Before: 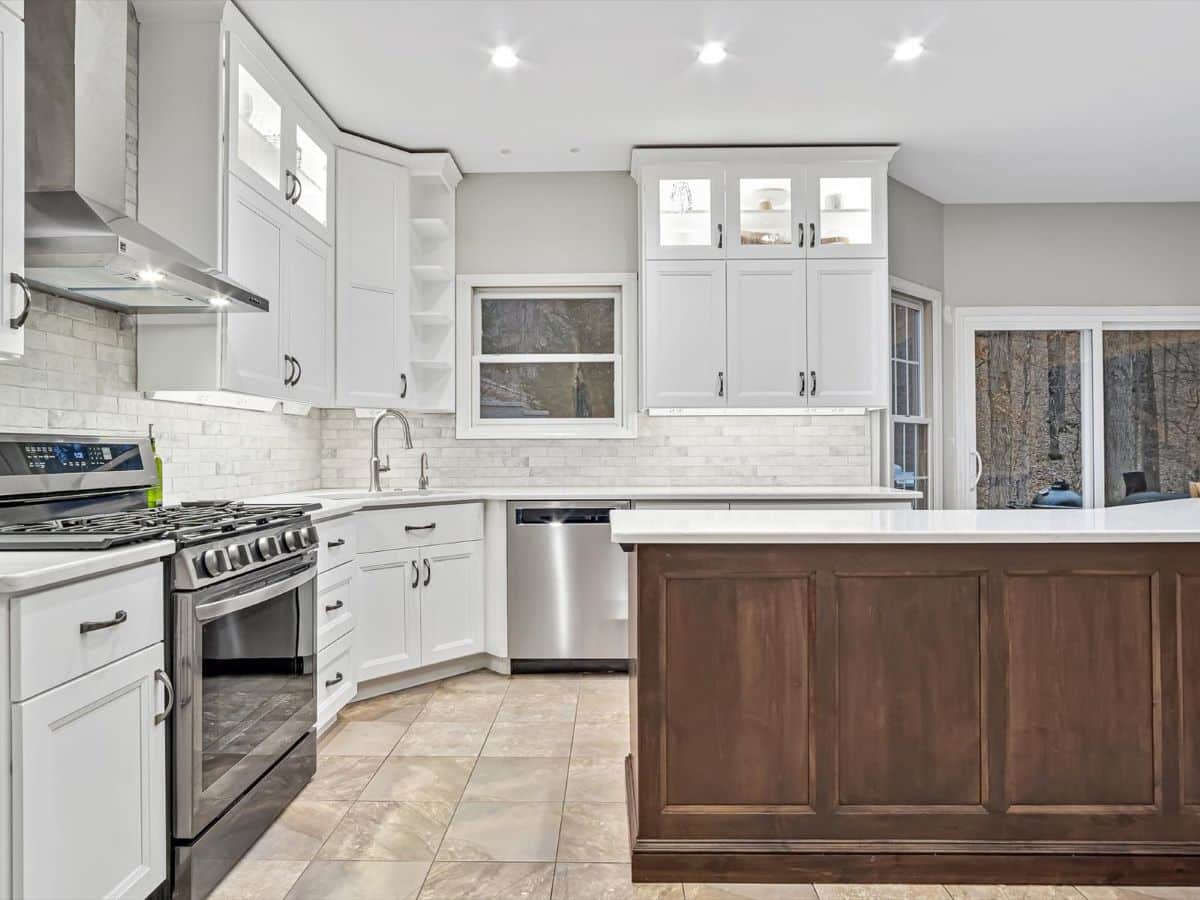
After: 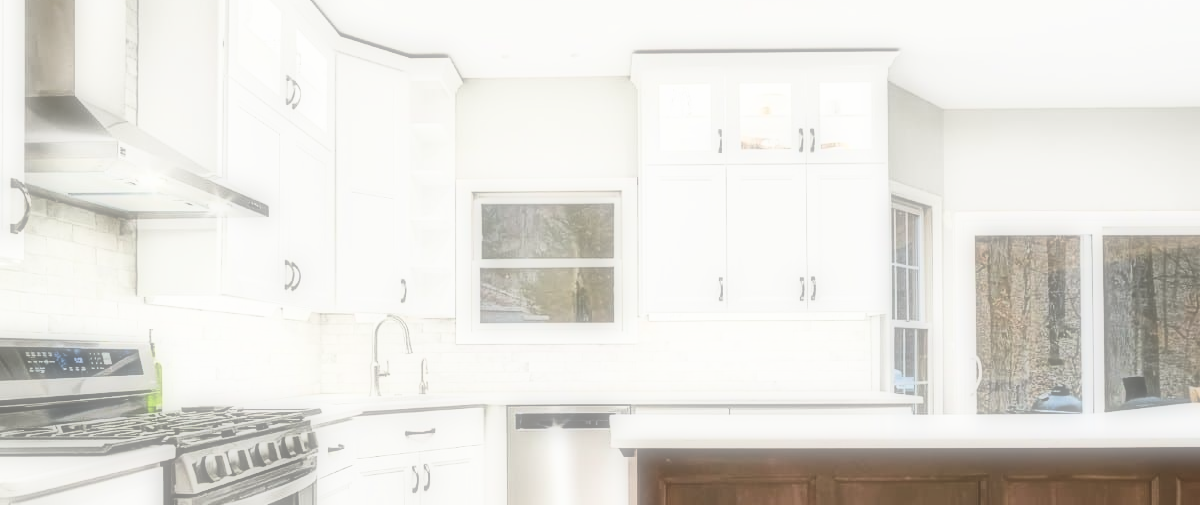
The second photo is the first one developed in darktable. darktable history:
color balance: mode lift, gamma, gain (sRGB), lift [1.04, 1, 1, 0.97], gamma [1.01, 1, 1, 0.97], gain [0.96, 1, 1, 0.97]
crop and rotate: top 10.605%, bottom 33.274%
contrast brightness saturation: contrast 0.04, saturation 0.07
soften: on, module defaults
white balance: emerald 1
filmic rgb: black relative exposure -7.32 EV, white relative exposure 5.09 EV, hardness 3.2
tone curve: curves: ch0 [(0, 0) (0.56, 0.467) (0.846, 0.934) (1, 1)]
exposure: black level correction 0, exposure 1.45 EV, compensate exposure bias true, compensate highlight preservation false
